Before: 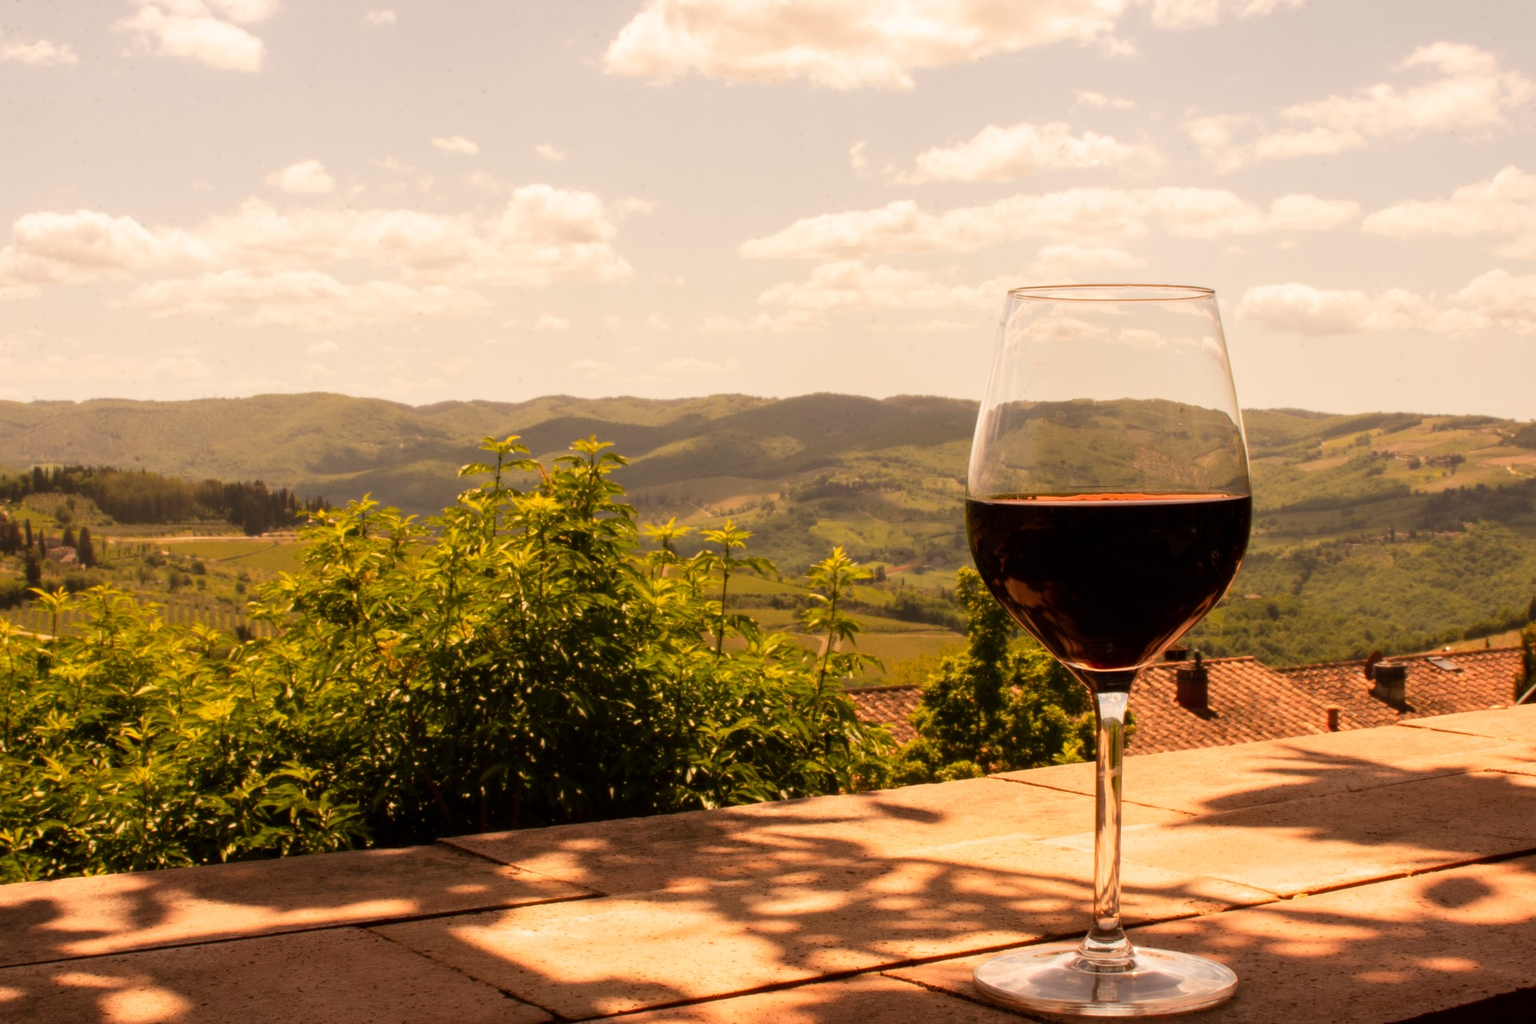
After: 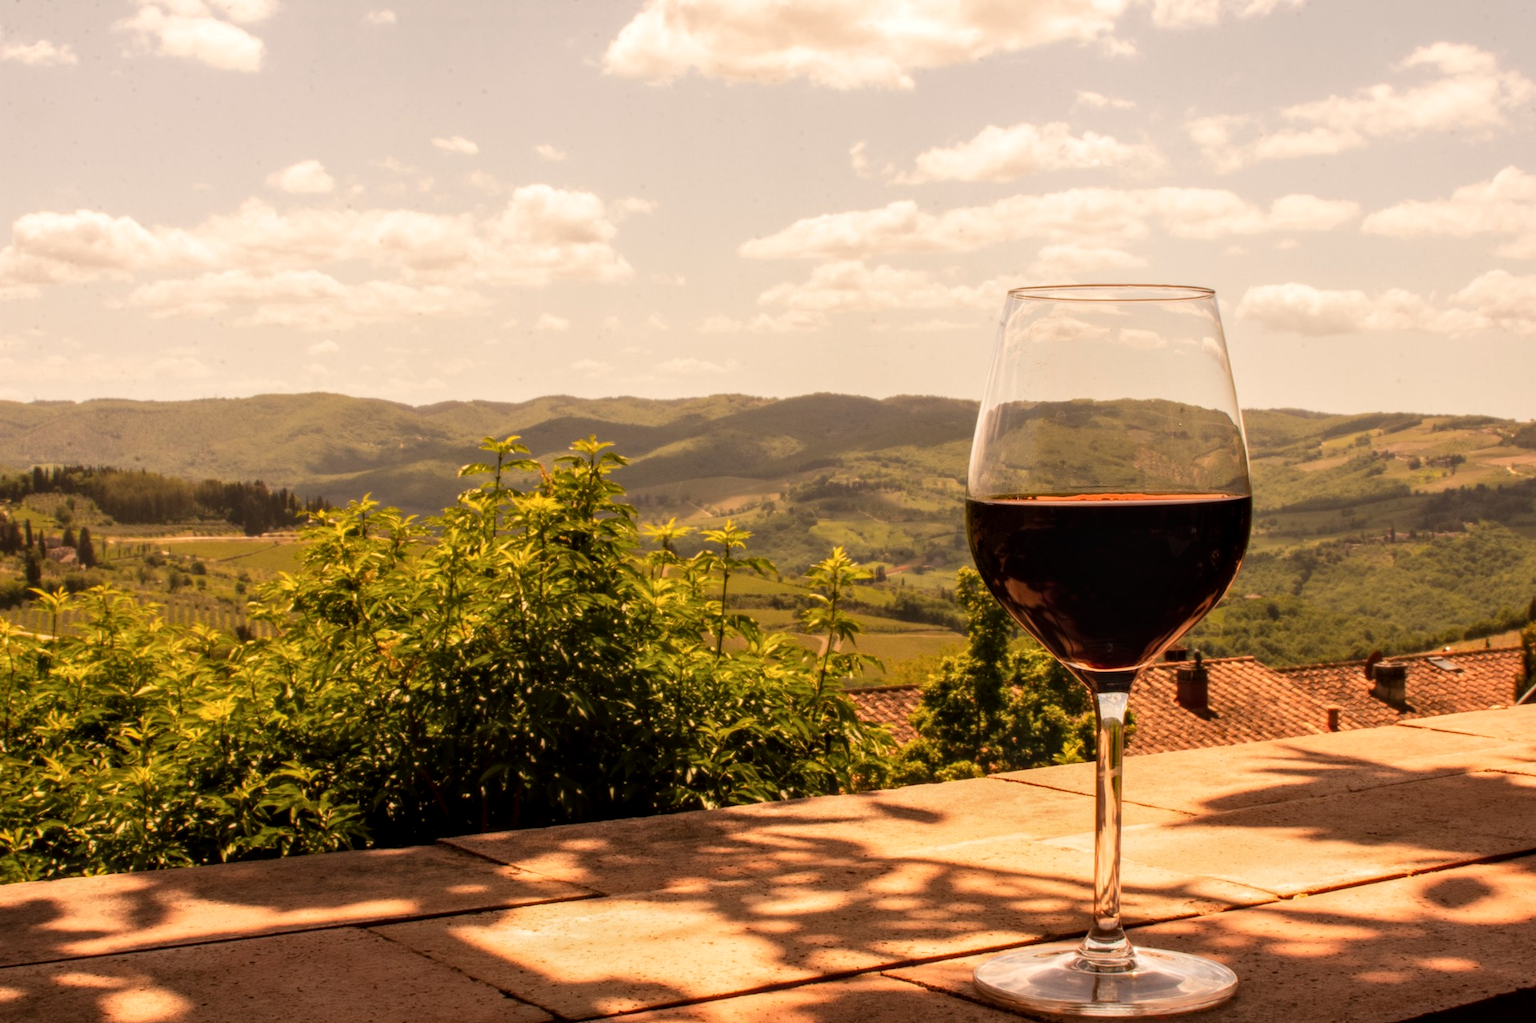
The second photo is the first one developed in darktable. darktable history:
local contrast: on, module defaults
crop: bottom 0.064%
